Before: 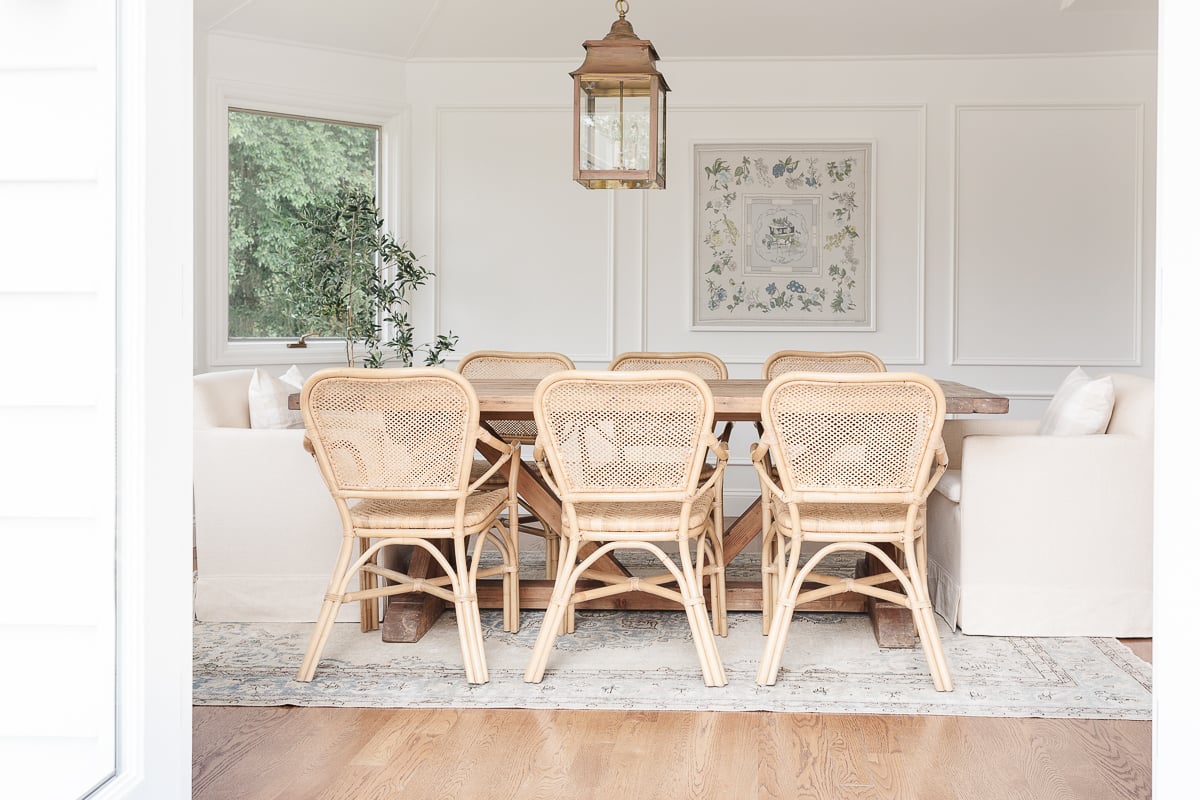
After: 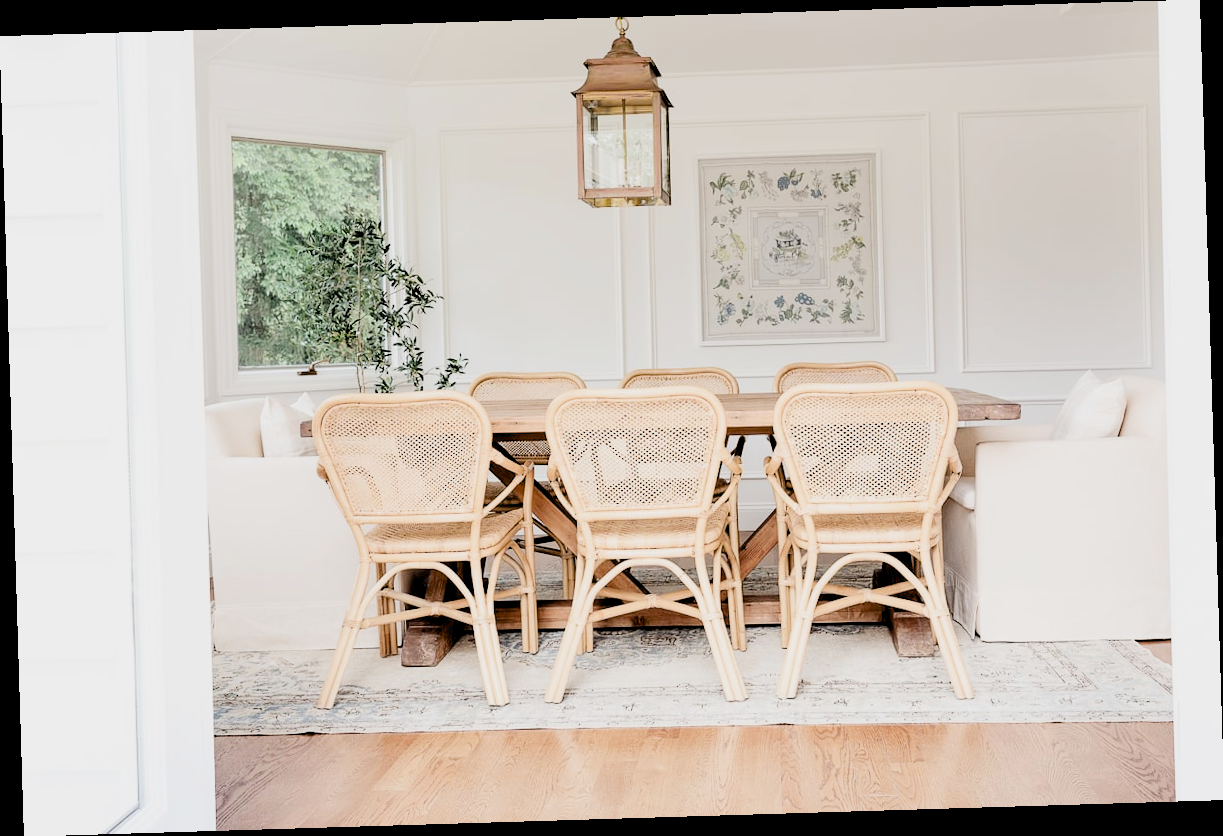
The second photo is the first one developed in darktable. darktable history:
filmic rgb: black relative exposure -5 EV, hardness 2.88, contrast 1.3
rotate and perspective: rotation -1.75°, automatic cropping off
exposure: black level correction 0.031, exposure 0.304 EV, compensate highlight preservation false
